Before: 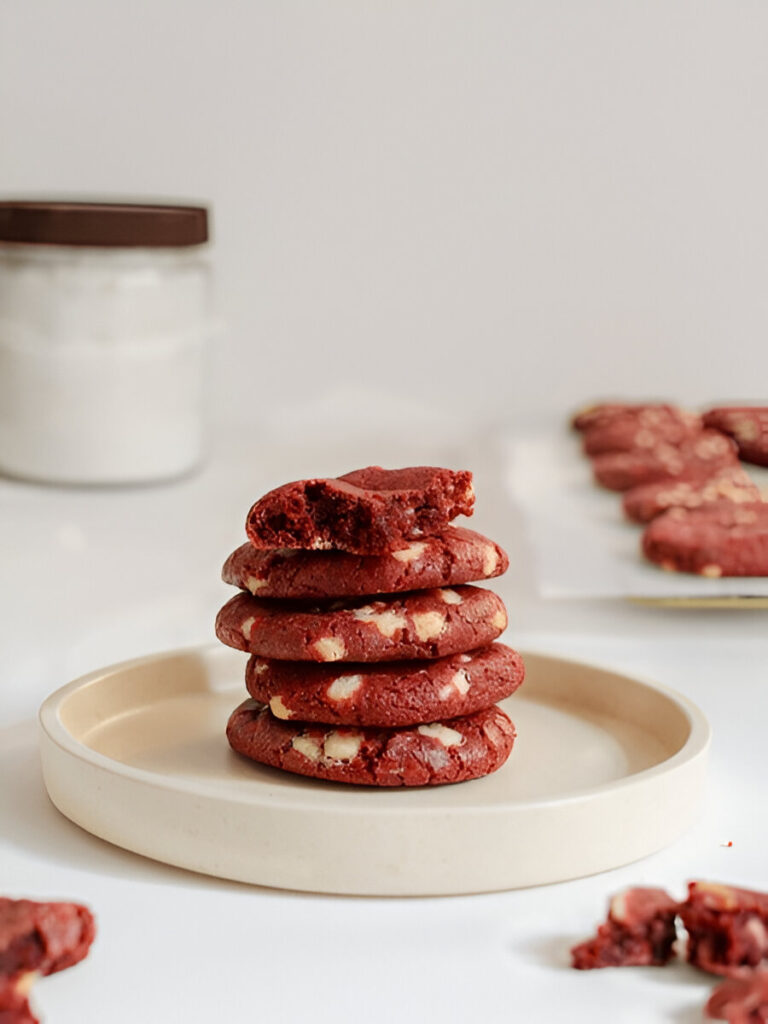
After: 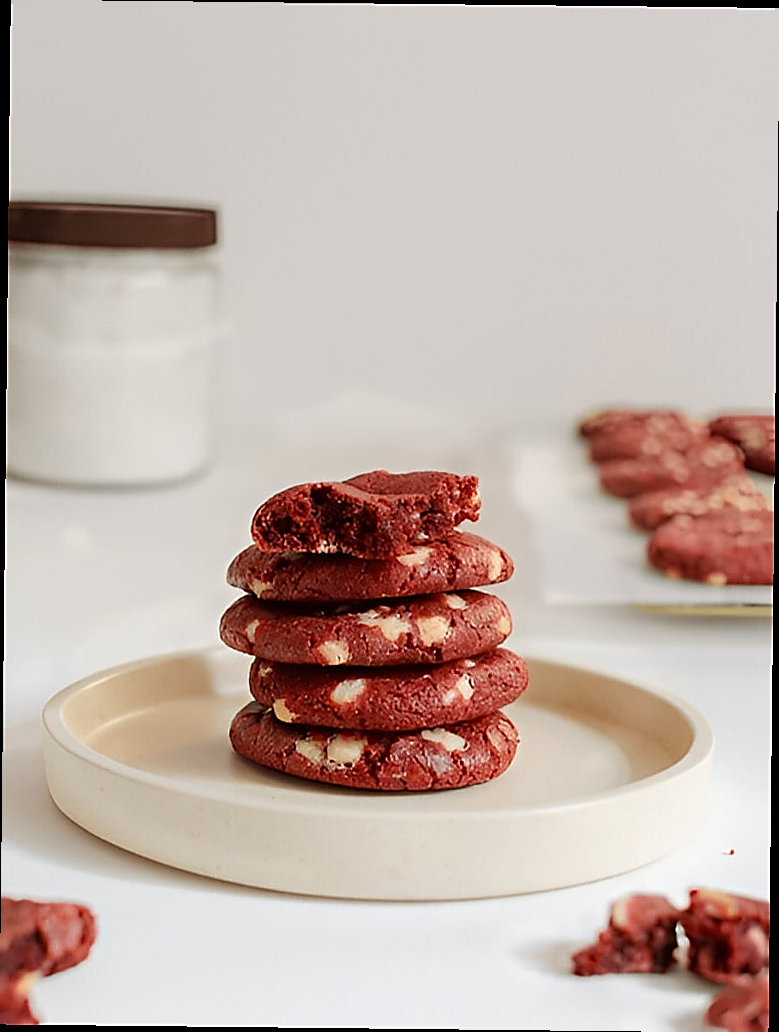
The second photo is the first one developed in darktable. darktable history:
sharpen: radius 1.383, amount 1.236, threshold 0.67
crop and rotate: angle -0.631°
